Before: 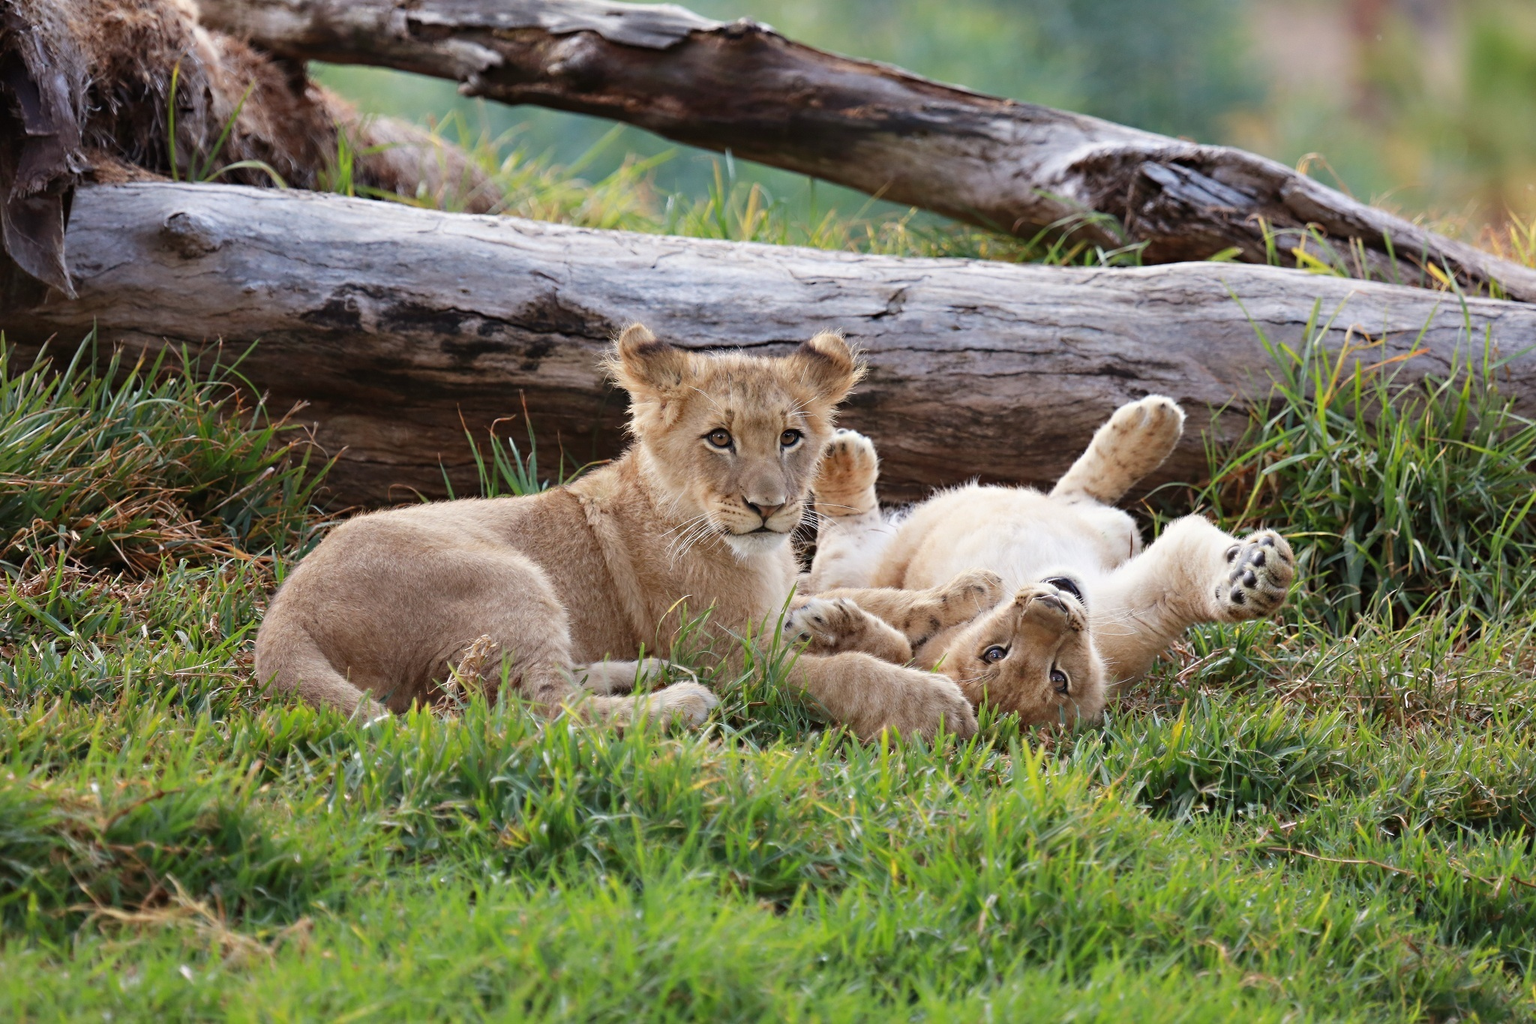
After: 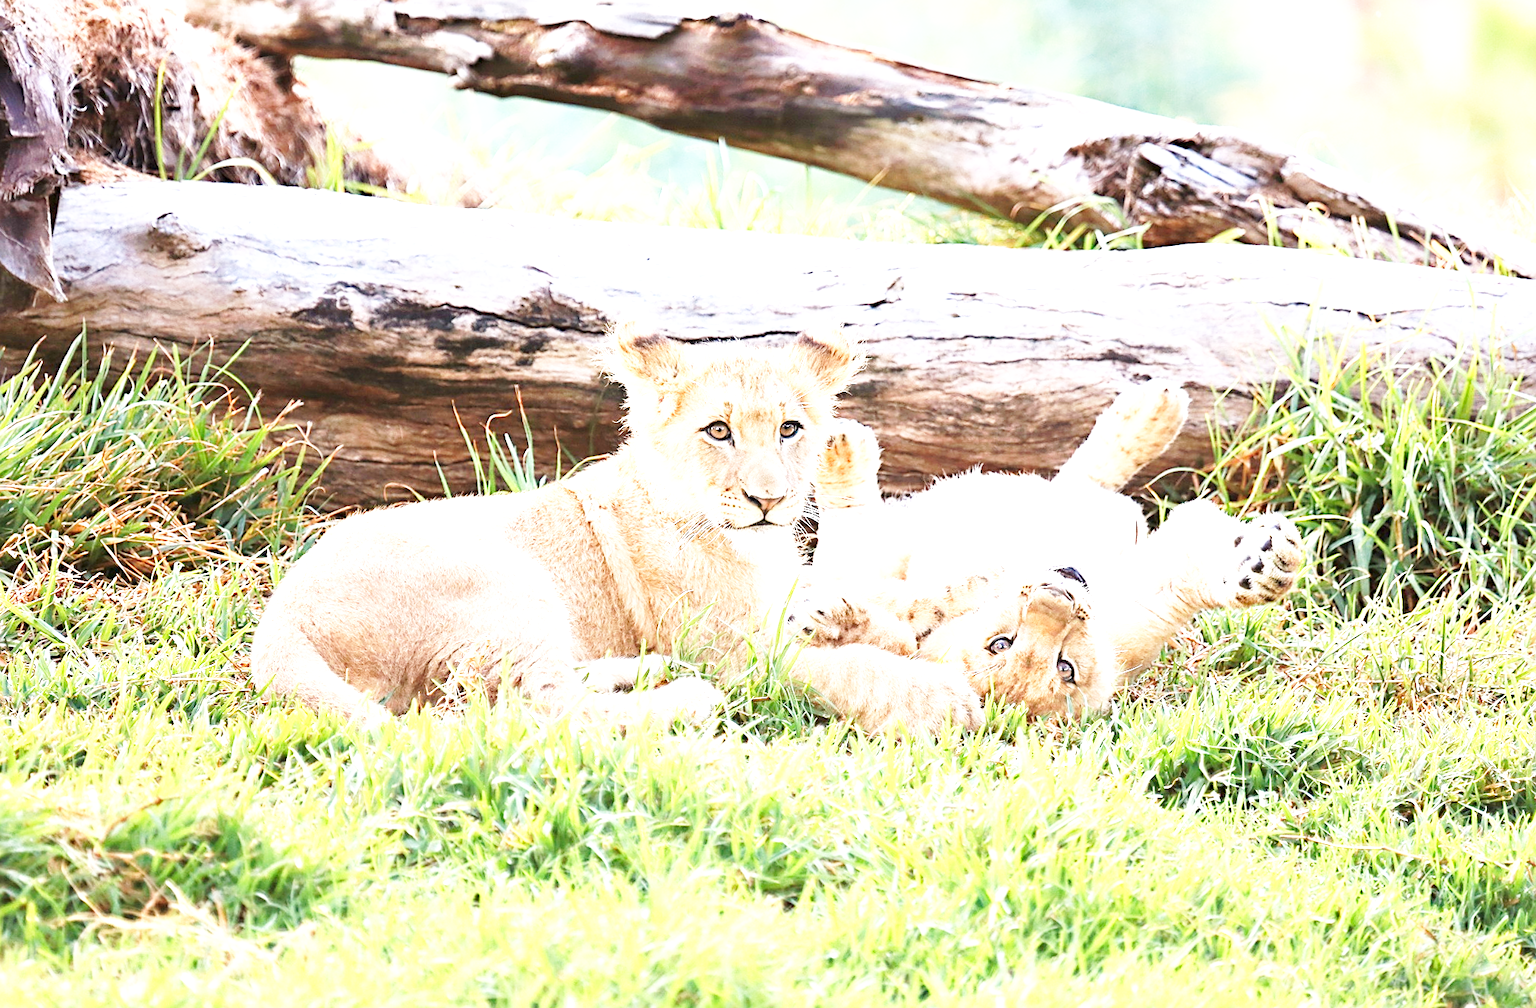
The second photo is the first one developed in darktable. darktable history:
rotate and perspective: rotation -1°, crop left 0.011, crop right 0.989, crop top 0.025, crop bottom 0.975
sharpen: on, module defaults
base curve: curves: ch0 [(0, 0) (0.005, 0.002) (0.15, 0.3) (0.4, 0.7) (0.75, 0.95) (1, 1)], preserve colors none
exposure: exposure 2 EV, compensate exposure bias true, compensate highlight preservation false
